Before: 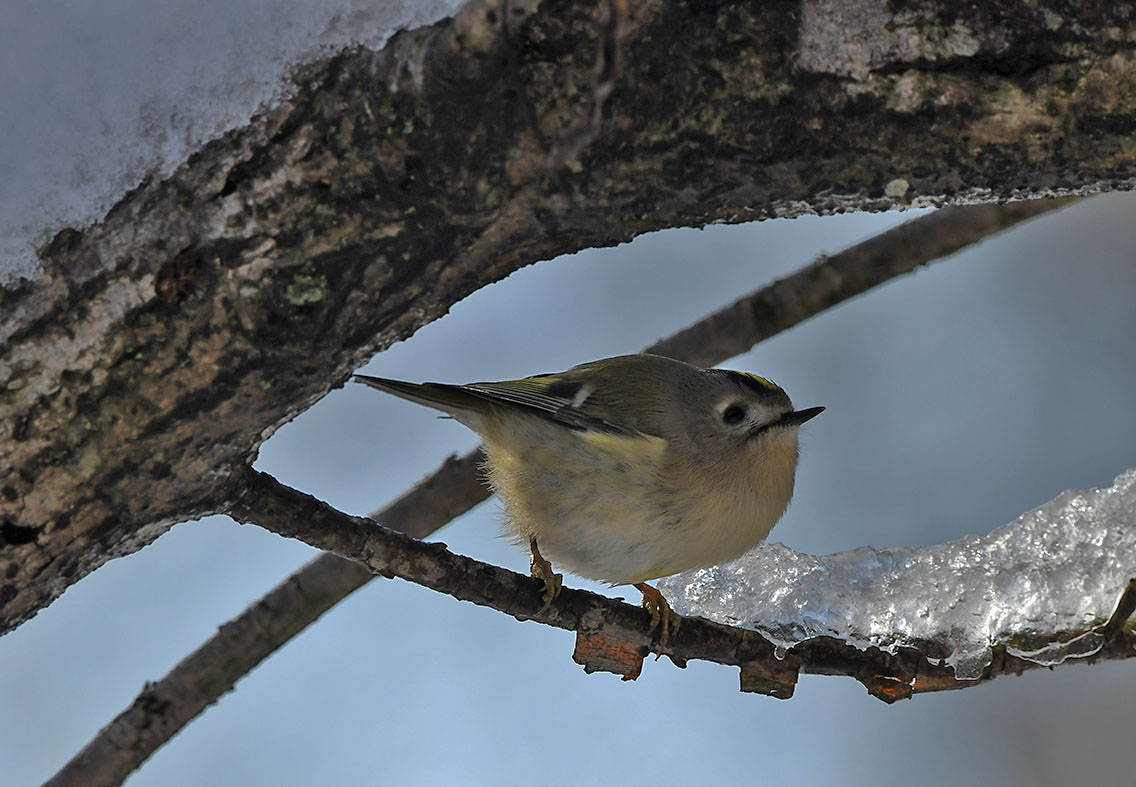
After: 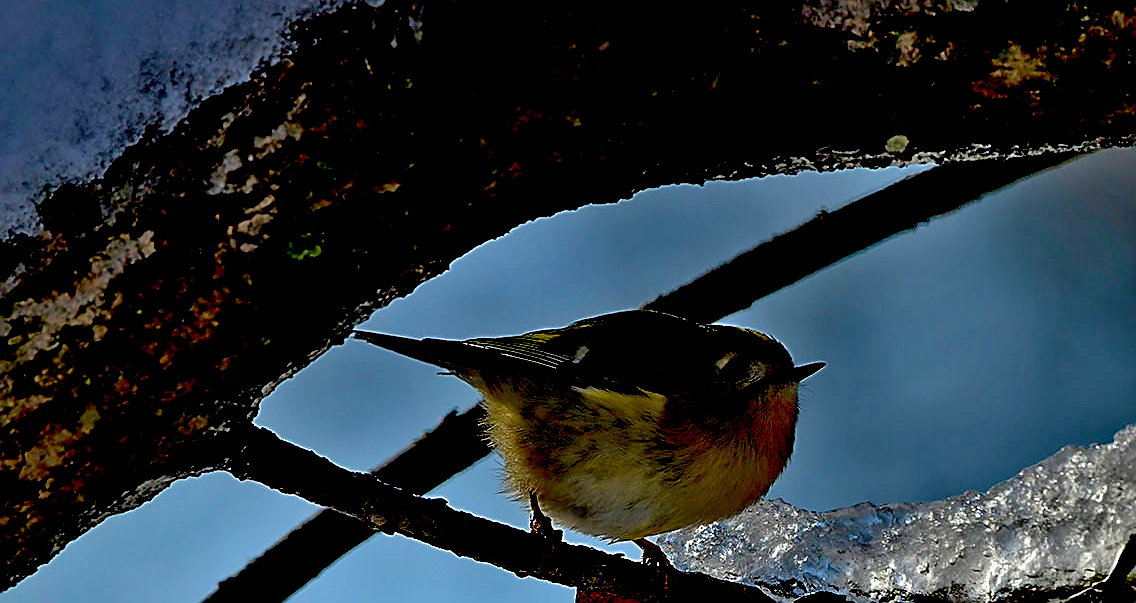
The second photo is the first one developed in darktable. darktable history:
velvia: strength 56%
crop: top 5.667%, bottom 17.637%
exposure: black level correction 0.1, exposure -0.092 EV, compensate highlight preservation false
sharpen: on, module defaults
